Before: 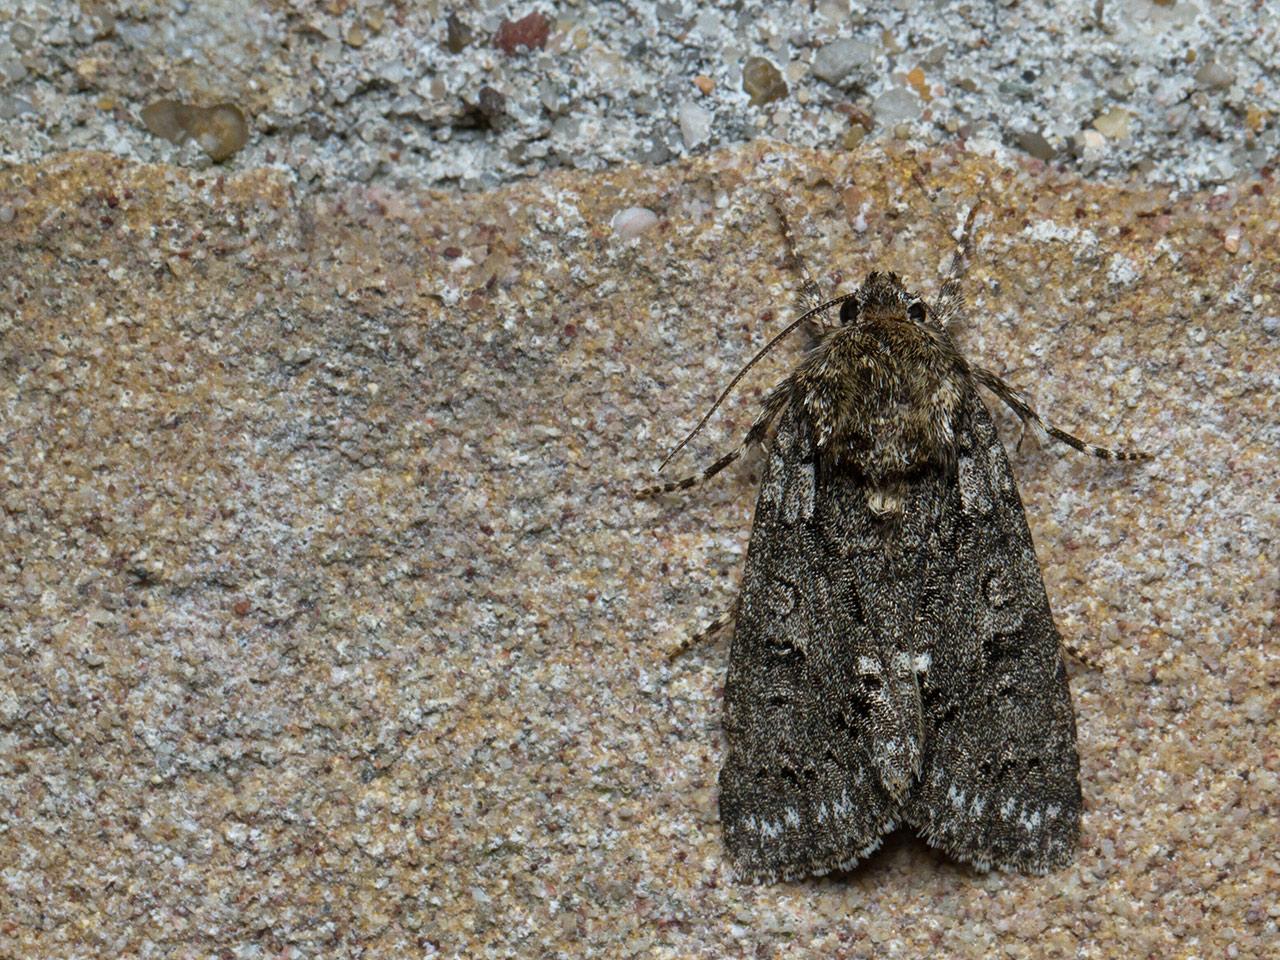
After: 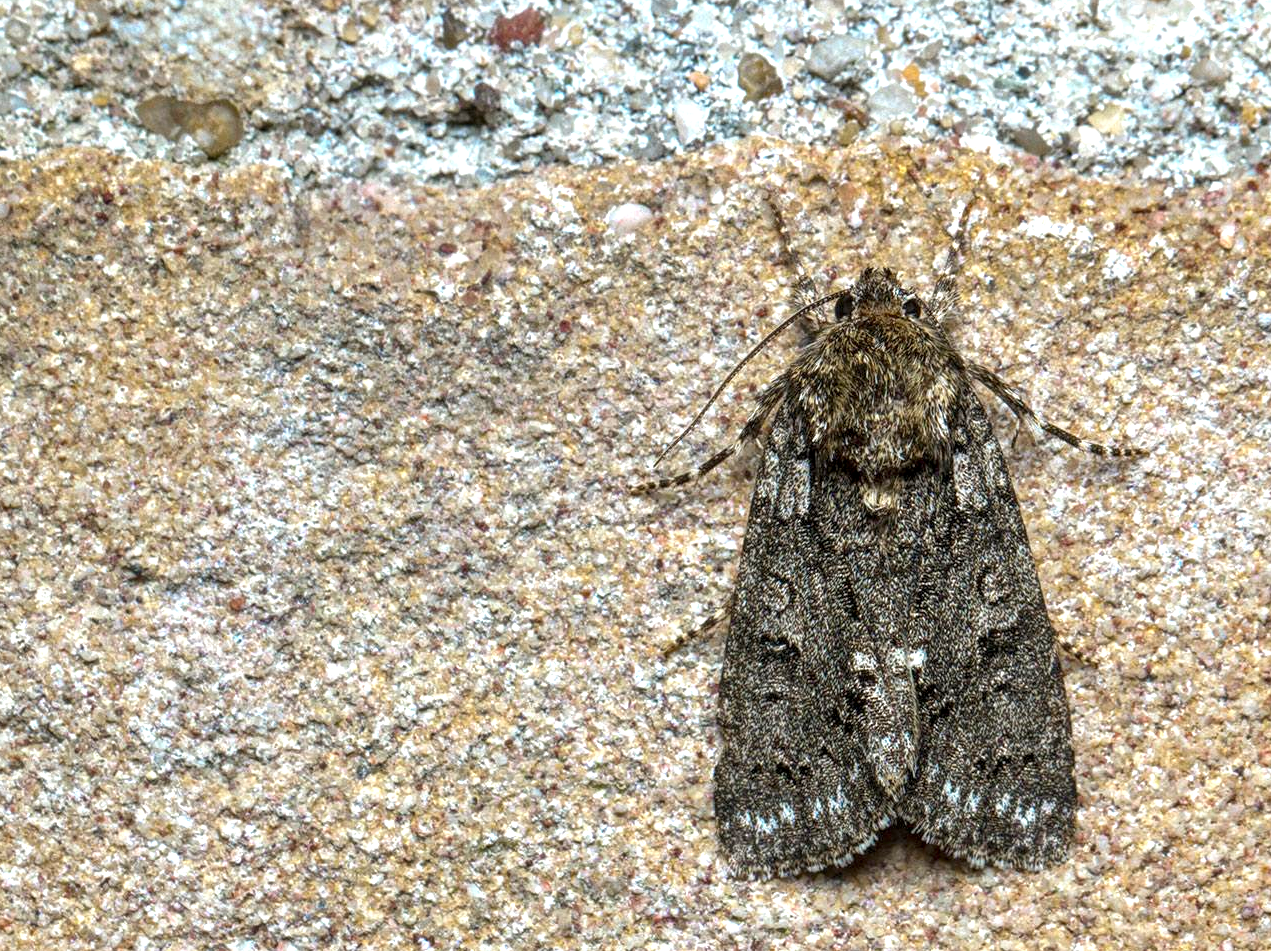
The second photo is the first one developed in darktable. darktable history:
local contrast: highlights 25%, detail 130%
crop: left 0.434%, top 0.485%, right 0.244%, bottom 0.386%
color zones: curves: ch0 [(0.254, 0.492) (0.724, 0.62)]; ch1 [(0.25, 0.528) (0.719, 0.796)]; ch2 [(0, 0.472) (0.25, 0.5) (0.73, 0.184)]
exposure: exposure 0.95 EV, compensate highlight preservation false
